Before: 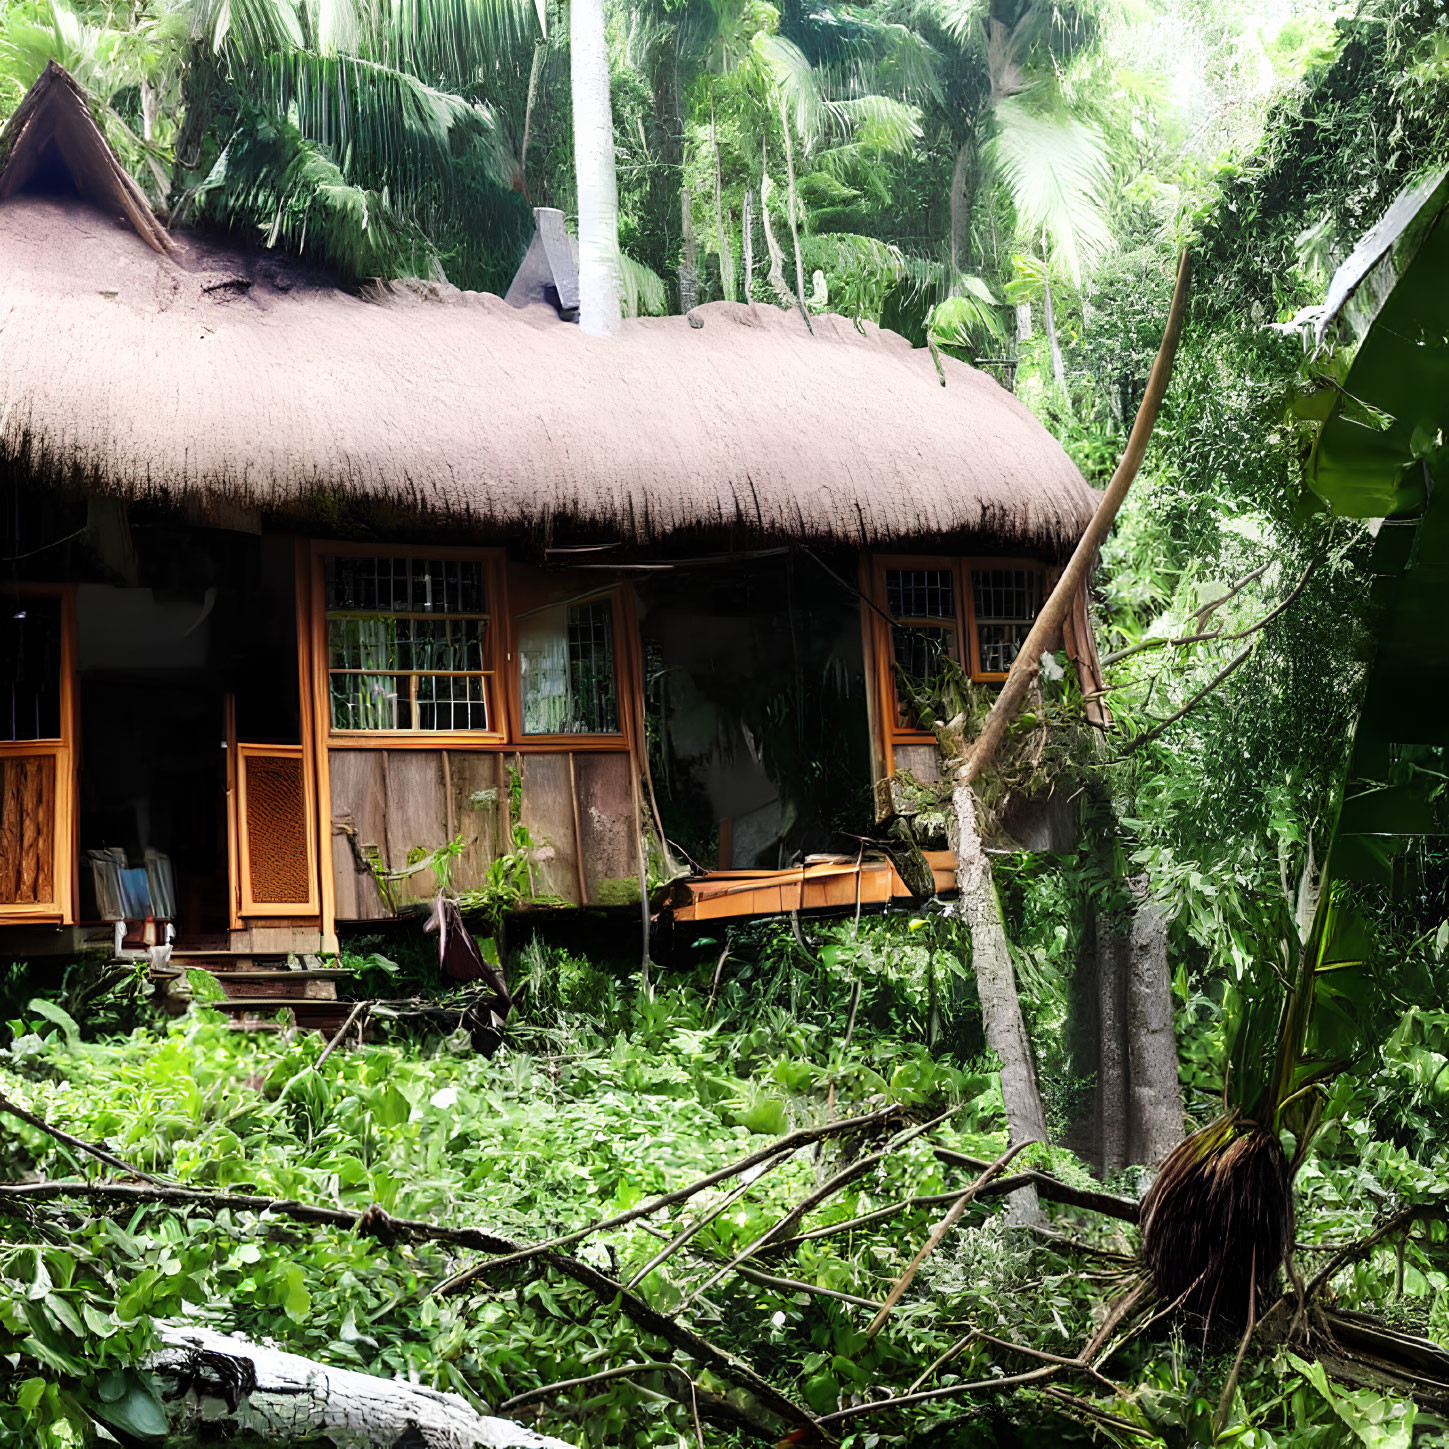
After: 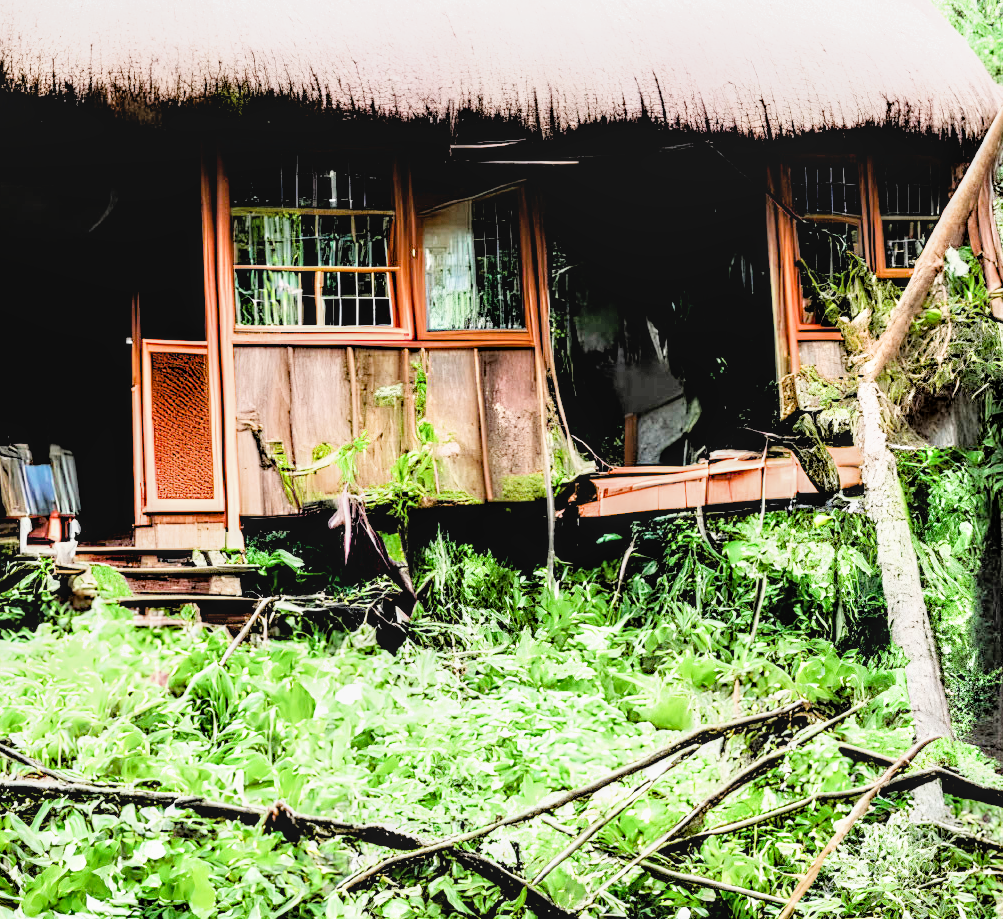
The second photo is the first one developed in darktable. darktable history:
exposure: black level correction 0.006, exposure 2.078 EV, compensate highlight preservation false
local contrast: on, module defaults
crop: left 6.618%, top 27.932%, right 24.126%, bottom 8.598%
tone equalizer: -8 EV -0.4 EV, -7 EV -0.405 EV, -6 EV -0.311 EV, -5 EV -0.194 EV, -3 EV 0.2 EV, -2 EV 0.304 EV, -1 EV 0.372 EV, +0 EV 0.394 EV
filmic rgb: black relative exposure -4.66 EV, white relative exposure 4.79 EV, hardness 2.36, latitude 35.7%, contrast 1.044, highlights saturation mix 1.28%, shadows ↔ highlights balance 1.15%
